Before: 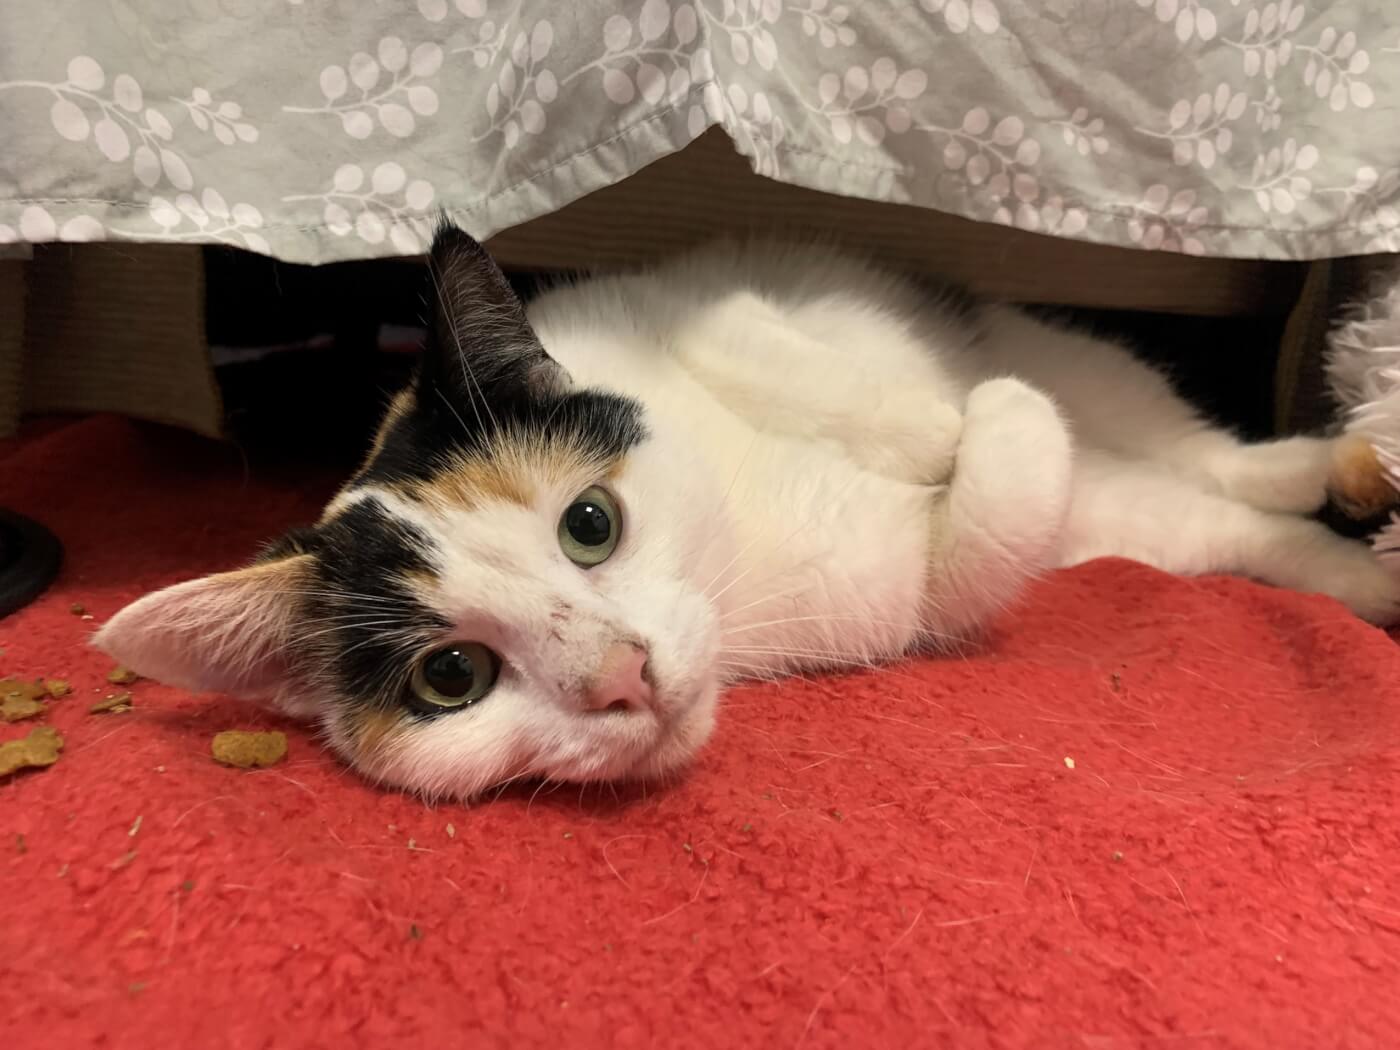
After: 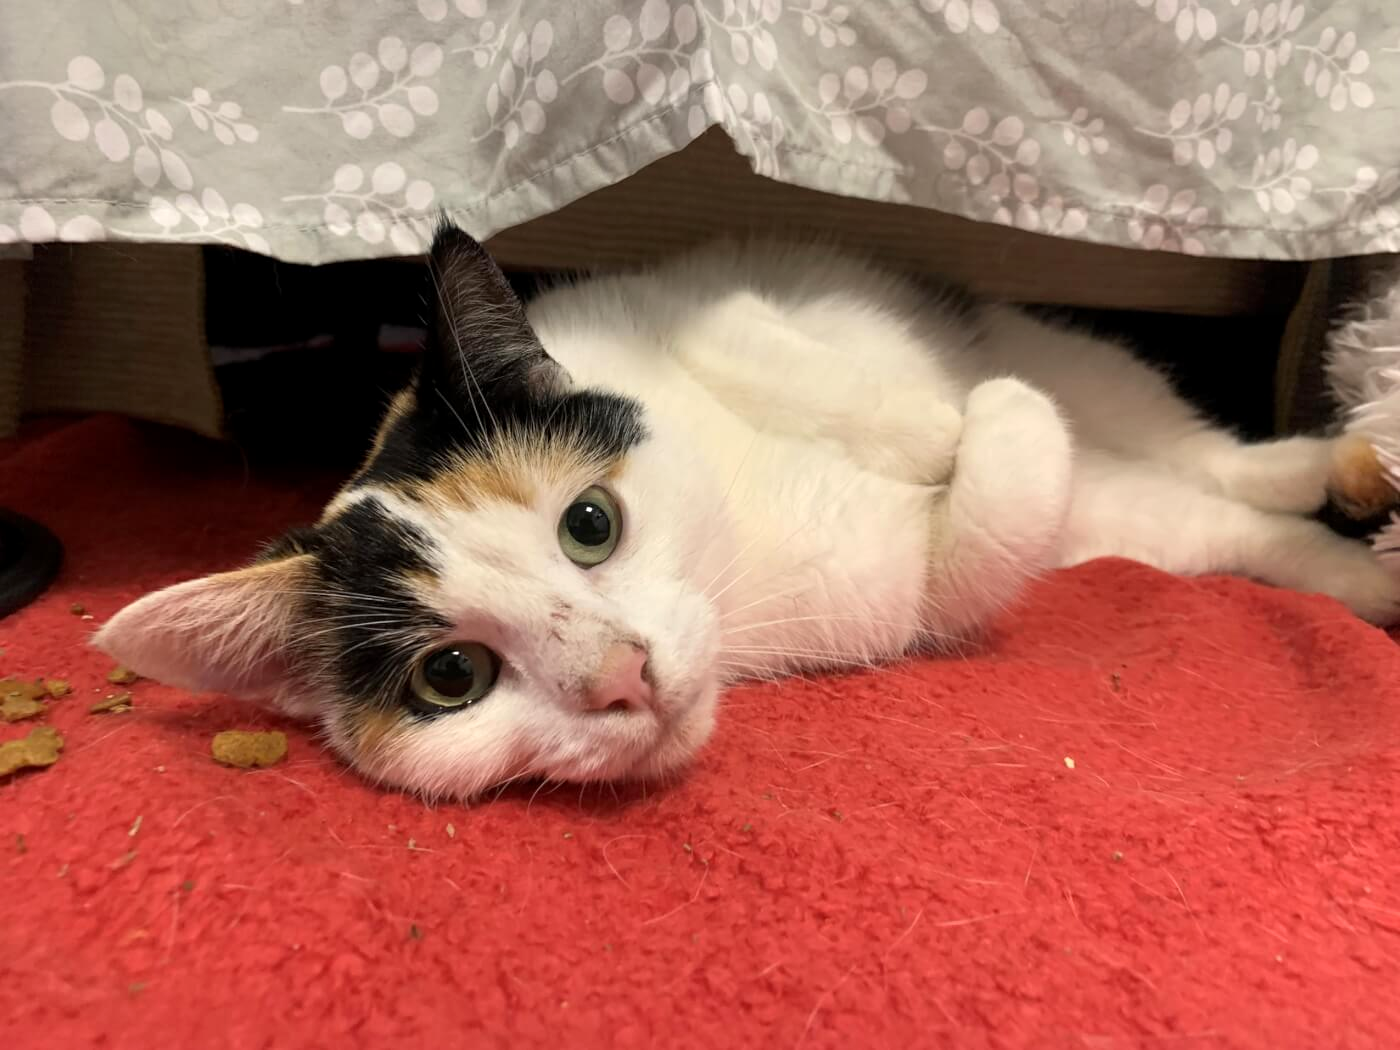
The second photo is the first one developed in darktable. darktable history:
exposure: black level correction 0.001, exposure 0.143 EV, compensate highlight preservation false
